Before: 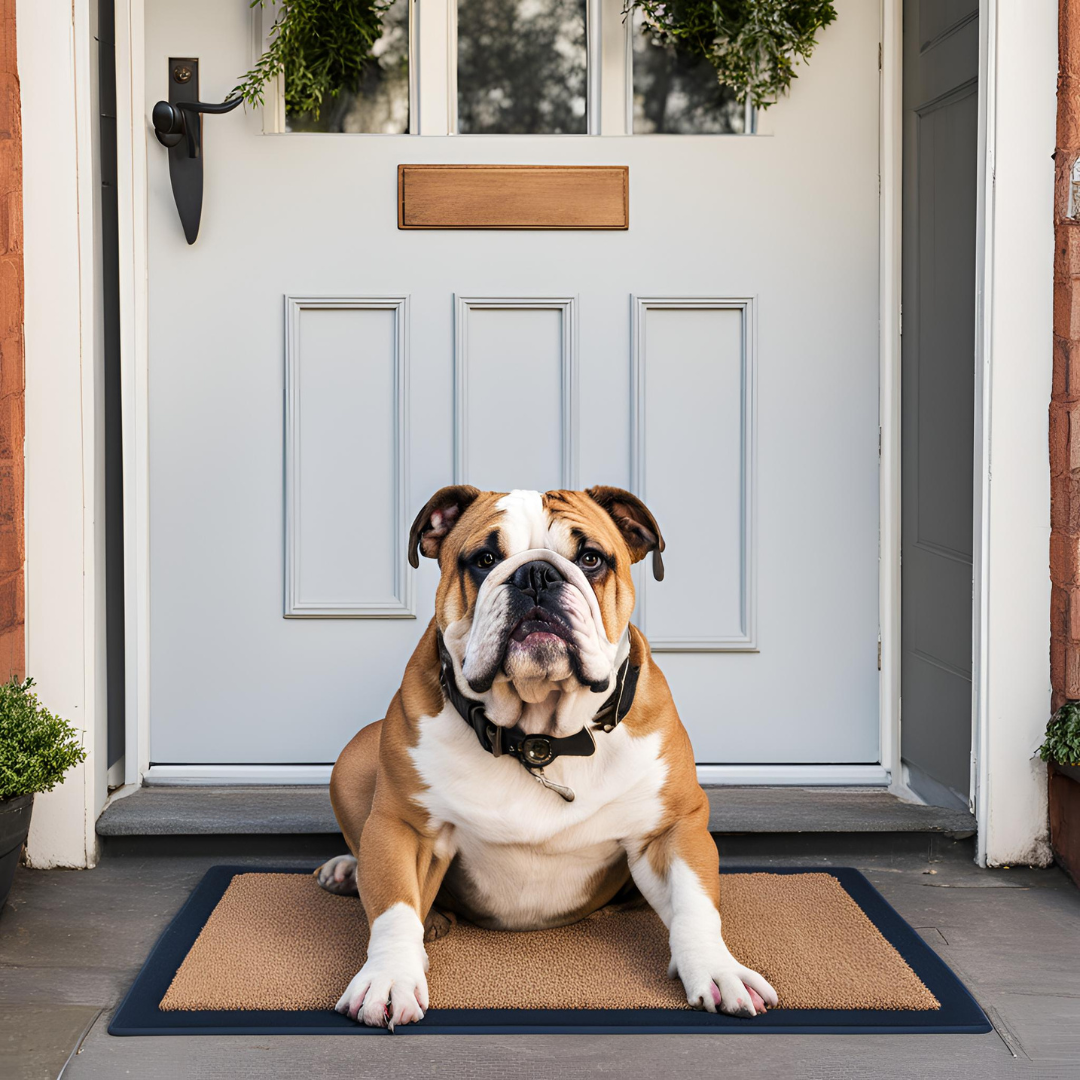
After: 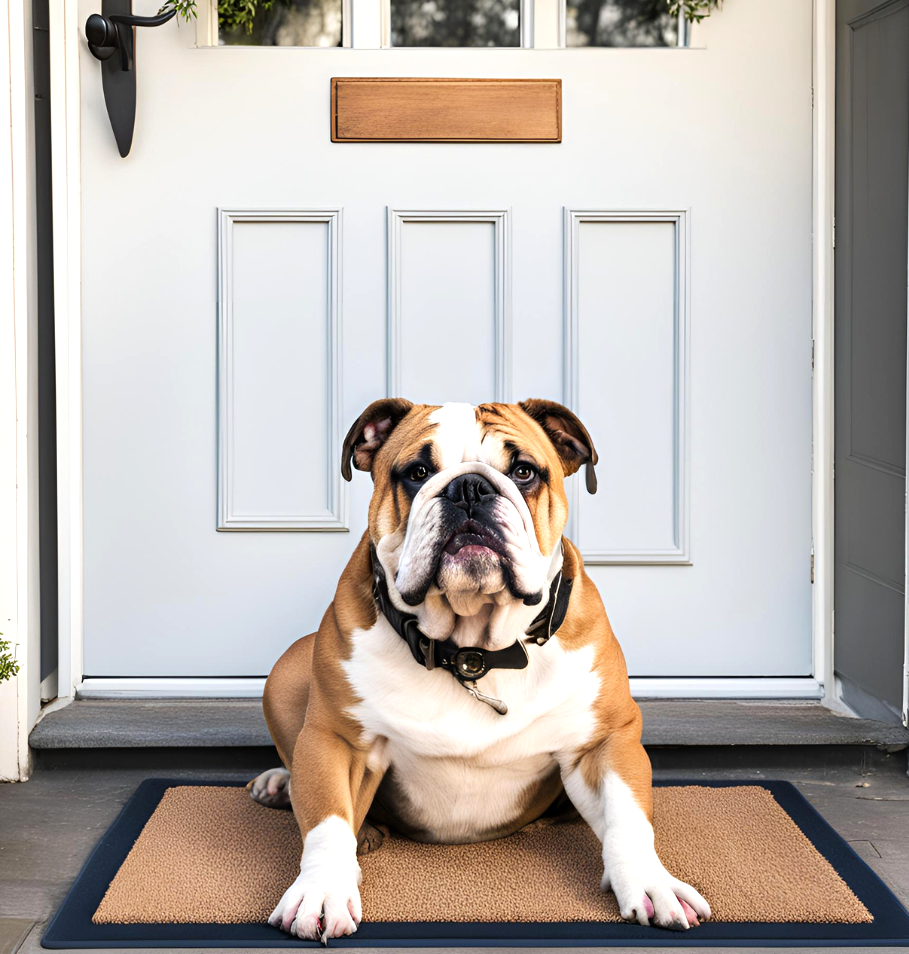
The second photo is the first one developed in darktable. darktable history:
crop: left 6.206%, top 8.104%, right 9.539%, bottom 3.553%
tone equalizer: -8 EV -0.443 EV, -7 EV -0.388 EV, -6 EV -0.369 EV, -5 EV -0.253 EV, -3 EV 0.226 EV, -2 EV 0.307 EV, -1 EV 0.367 EV, +0 EV 0.425 EV
